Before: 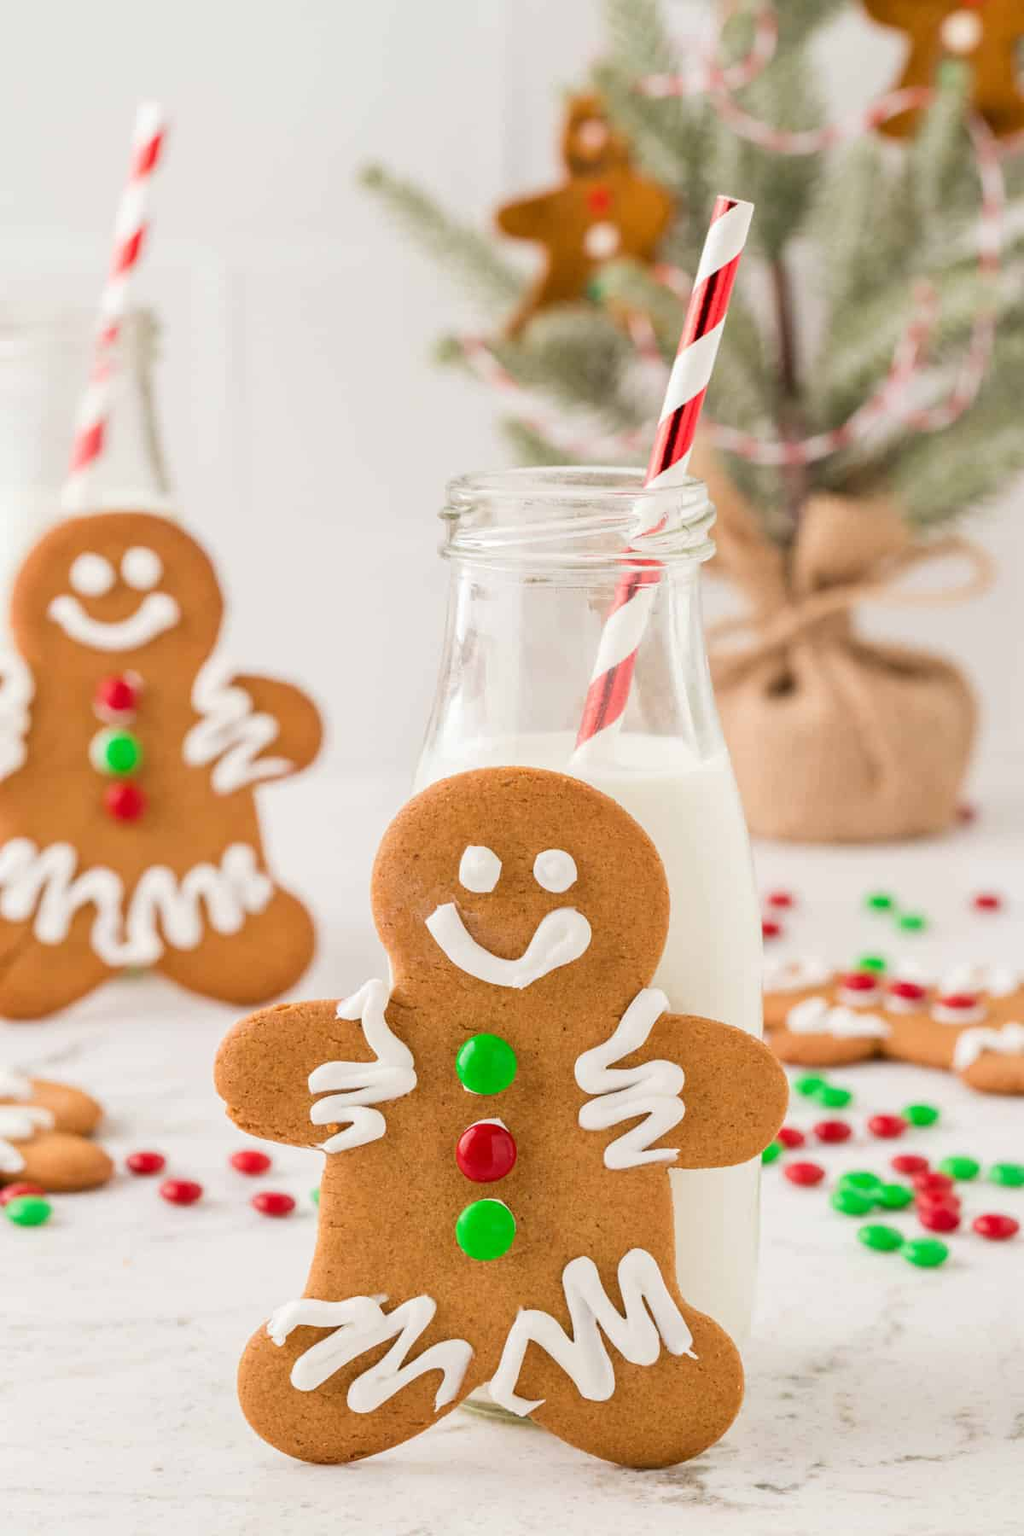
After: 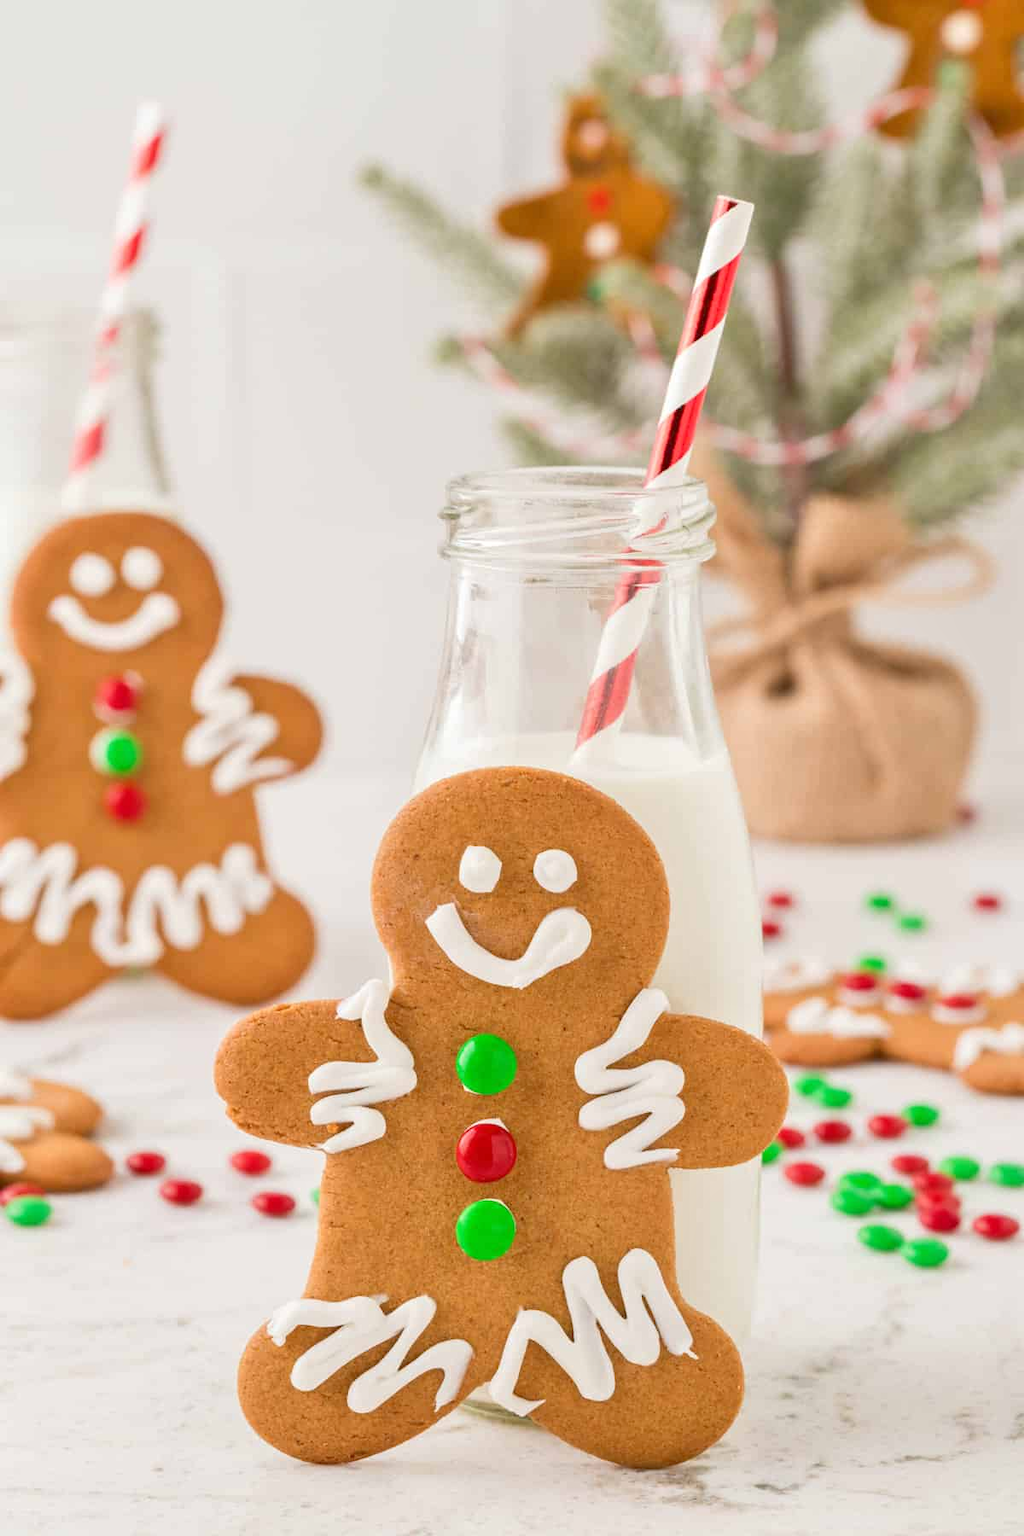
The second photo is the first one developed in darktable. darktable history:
tone equalizer: -7 EV 0.151 EV, -6 EV 0.595 EV, -5 EV 1.12 EV, -4 EV 1.36 EV, -3 EV 1.16 EV, -2 EV 0.6 EV, -1 EV 0.167 EV
